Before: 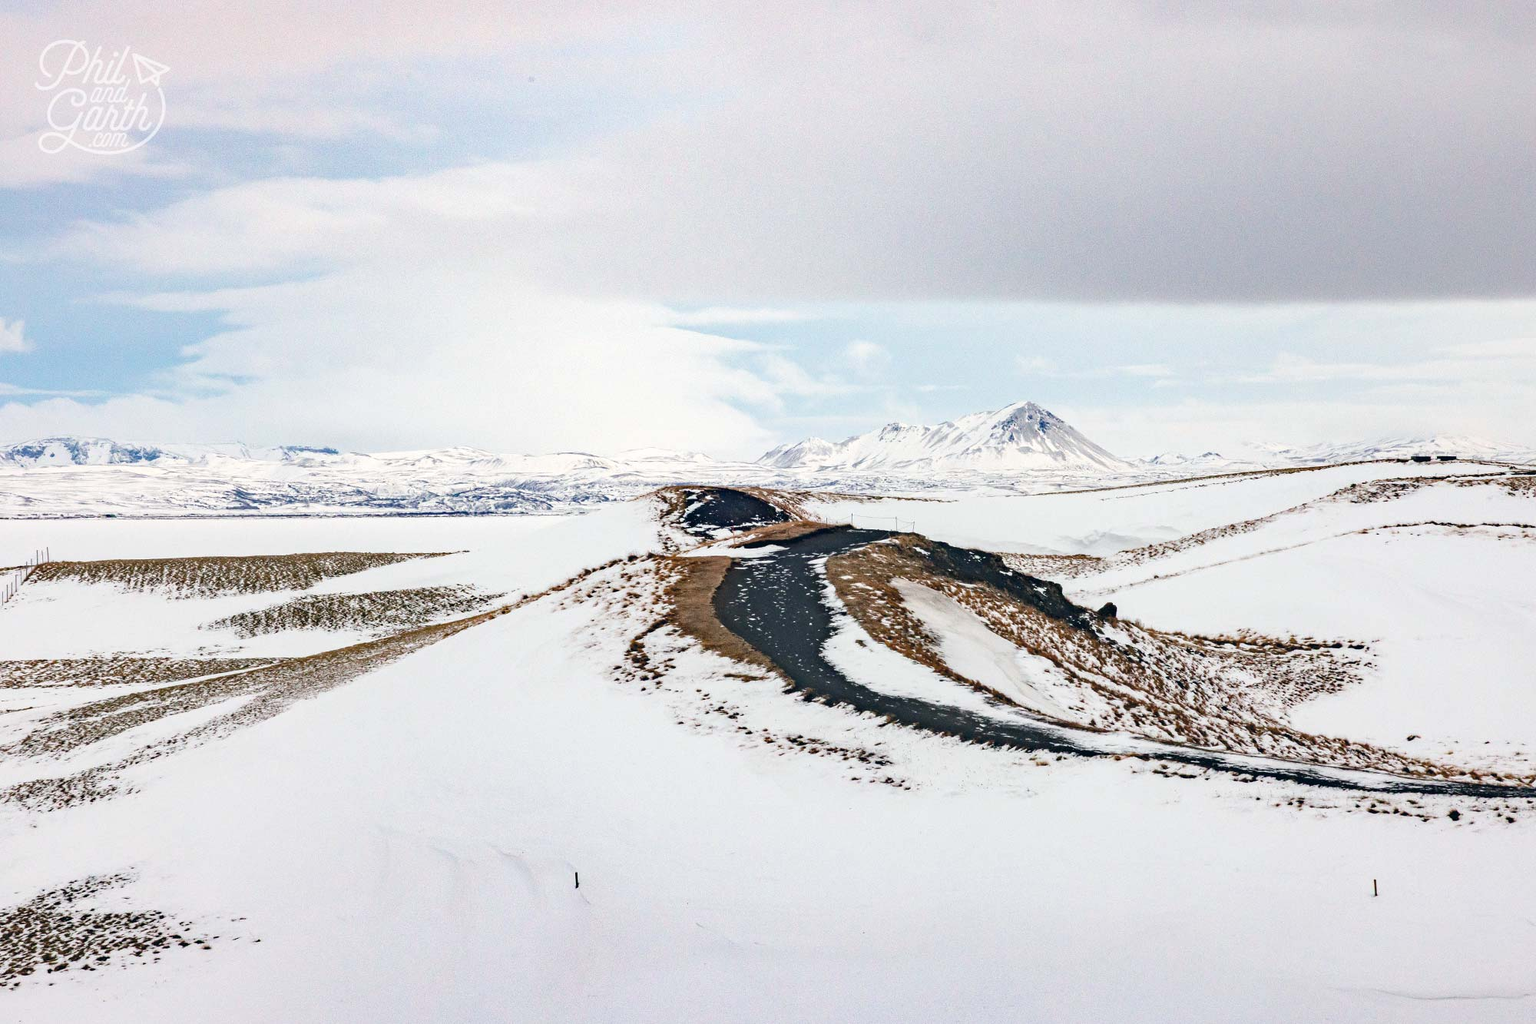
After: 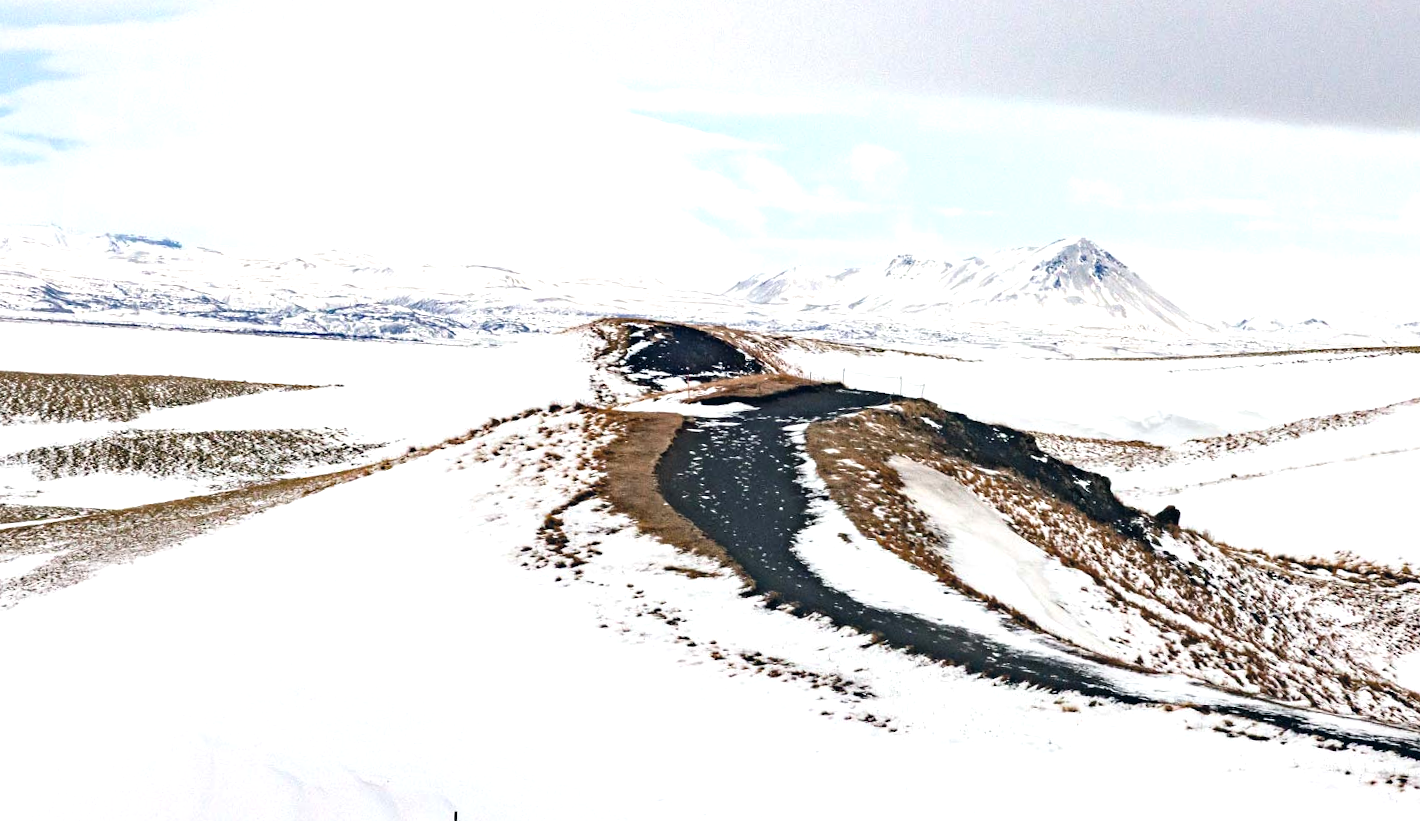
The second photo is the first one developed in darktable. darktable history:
tone equalizer: -8 EV -0.432 EV, -7 EV -0.376 EV, -6 EV -0.325 EV, -5 EV -0.249 EV, -3 EV 0.196 EV, -2 EV 0.306 EV, -1 EV 0.376 EV, +0 EV 0.446 EV
crop and rotate: angle -3.67°, left 9.808%, top 20.559%, right 12.471%, bottom 12.047%
